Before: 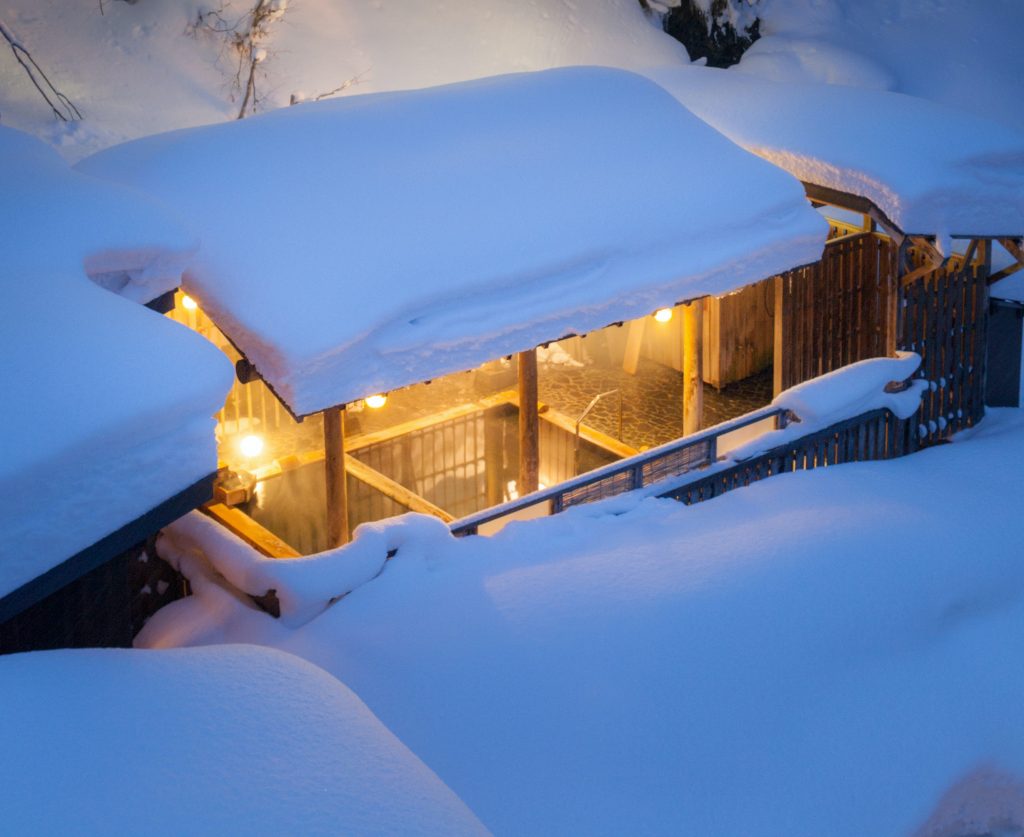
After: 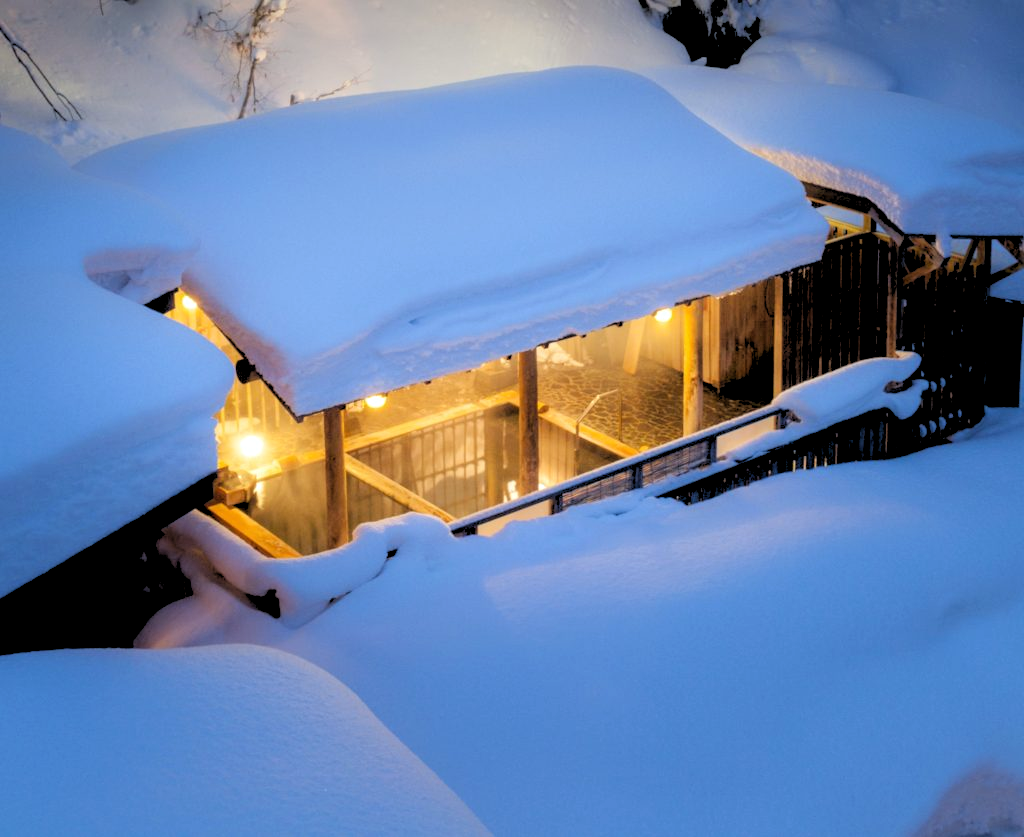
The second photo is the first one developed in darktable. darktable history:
white balance: red 0.978, blue 0.999
rgb levels: levels [[0.029, 0.461, 0.922], [0, 0.5, 1], [0, 0.5, 1]]
